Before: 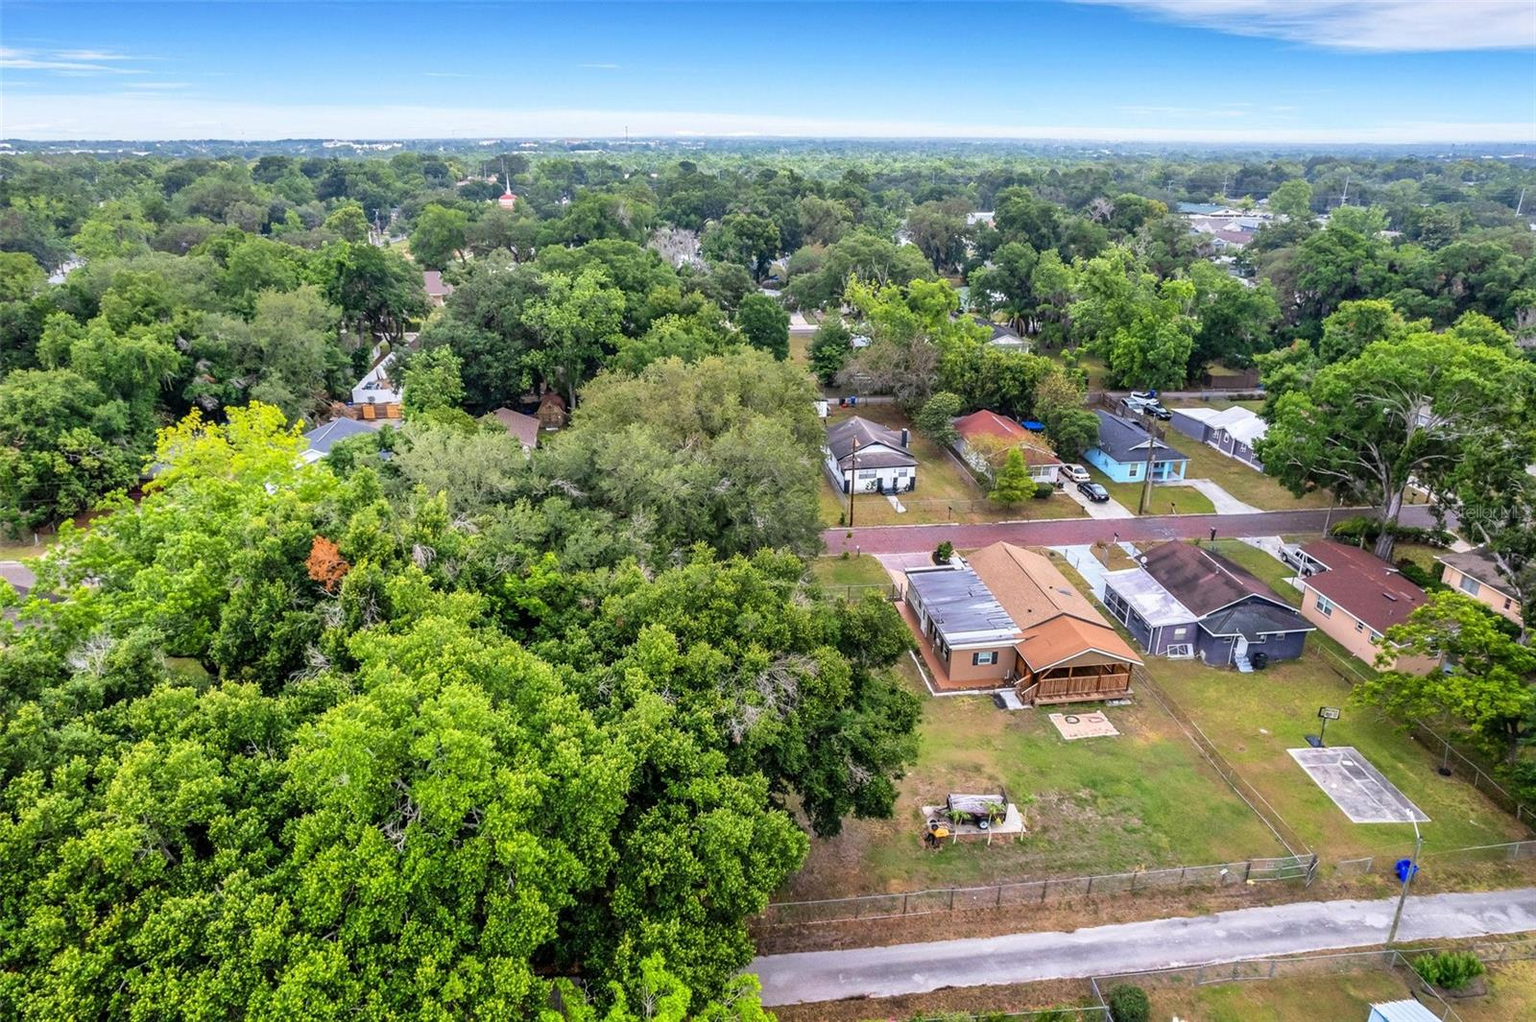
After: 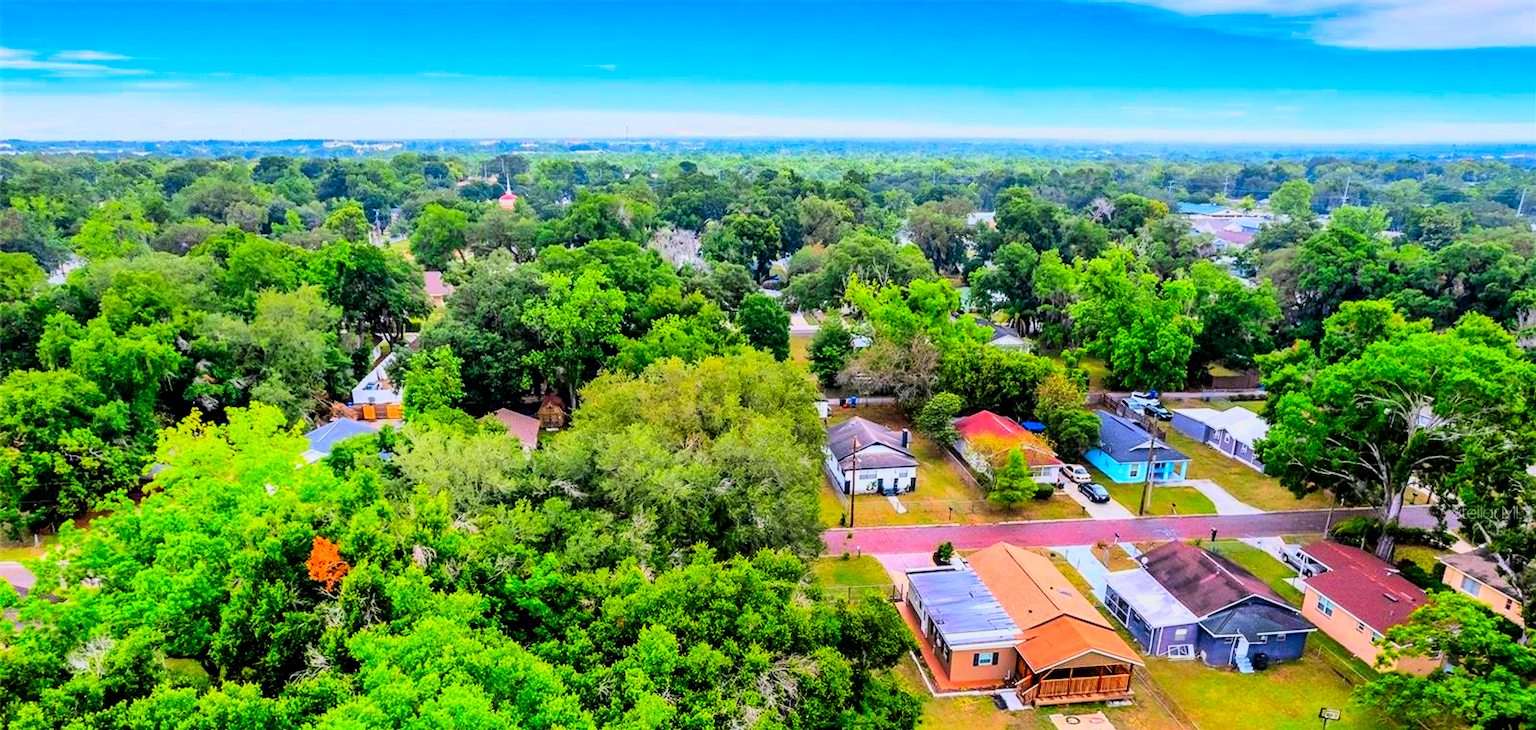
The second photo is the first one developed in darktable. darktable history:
contrast brightness saturation: contrast 0.103, saturation -0.293
filmic rgb: black relative exposure -5.14 EV, white relative exposure 3.99 EV, hardness 2.89, contrast 1.297, color science v6 (2022)
crop: bottom 28.59%
shadows and highlights: shadows 47.18, highlights -42.48, soften with gaussian
exposure: black level correction 0, exposure 0.301 EV, compensate highlight preservation false
color correction: highlights b* 0.025, saturation 2.96
